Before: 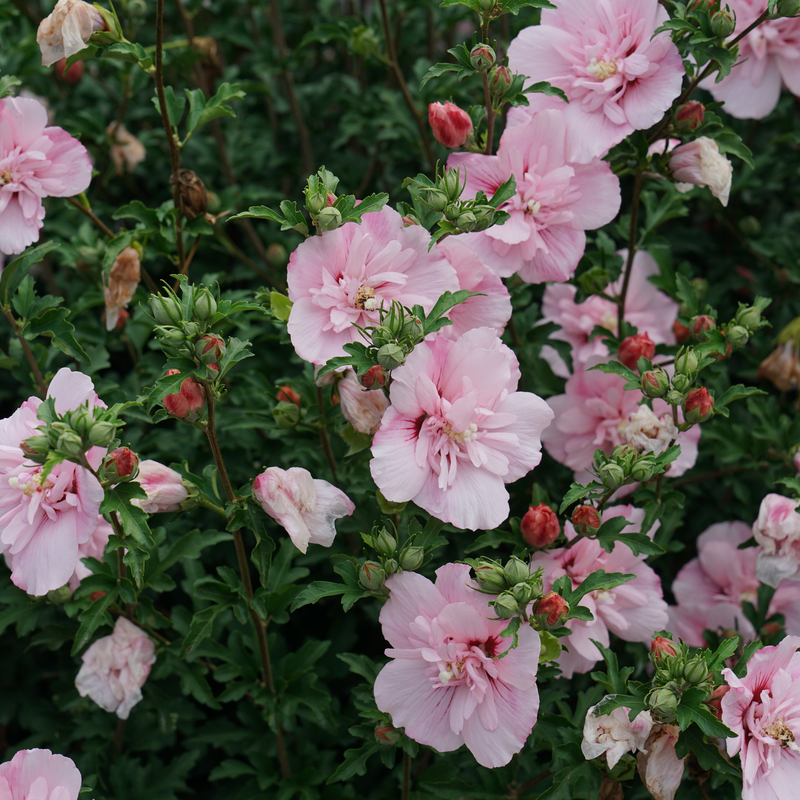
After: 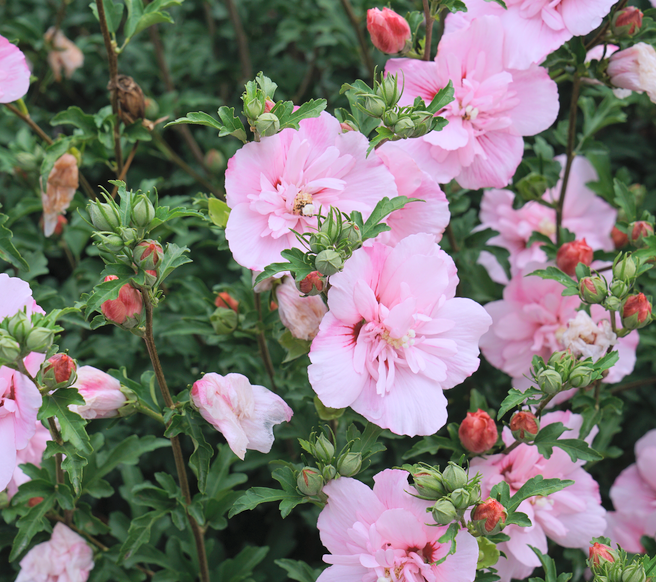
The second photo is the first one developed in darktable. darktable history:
contrast brightness saturation: contrast 0.1, brightness 0.3, saturation 0.14
white balance: red 1.004, blue 1.096
crop: left 7.856%, top 11.836%, right 10.12%, bottom 15.387%
